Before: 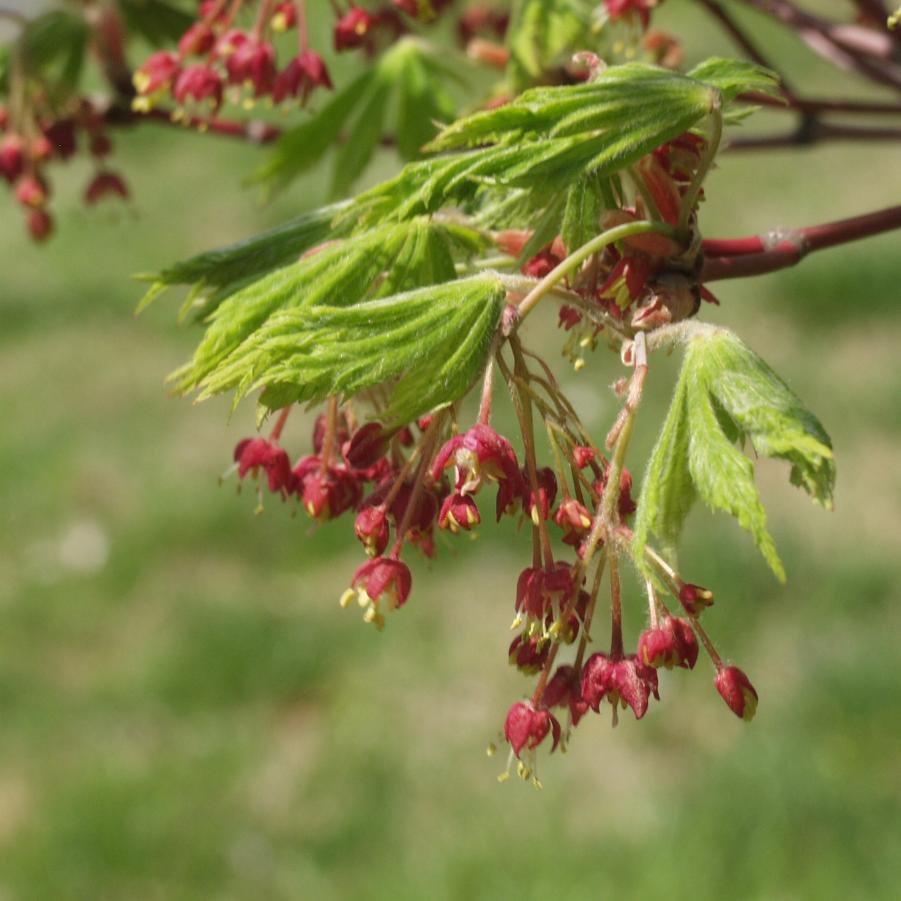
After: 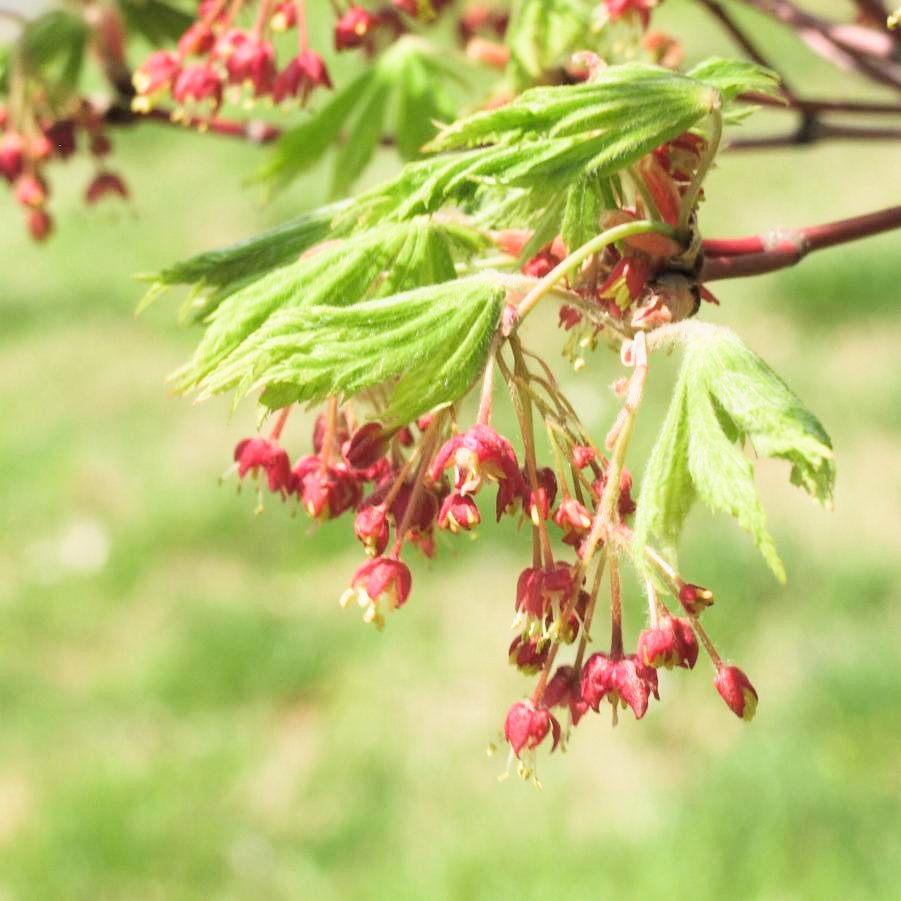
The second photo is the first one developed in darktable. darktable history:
exposure: black level correction 0, exposure 1.45 EV, compensate exposure bias true, compensate highlight preservation false
filmic rgb: black relative exposure -7.75 EV, white relative exposure 4.4 EV, threshold 3 EV, hardness 3.76, latitude 50%, contrast 1.1, color science v5 (2021), contrast in shadows safe, contrast in highlights safe, enable highlight reconstruction true
